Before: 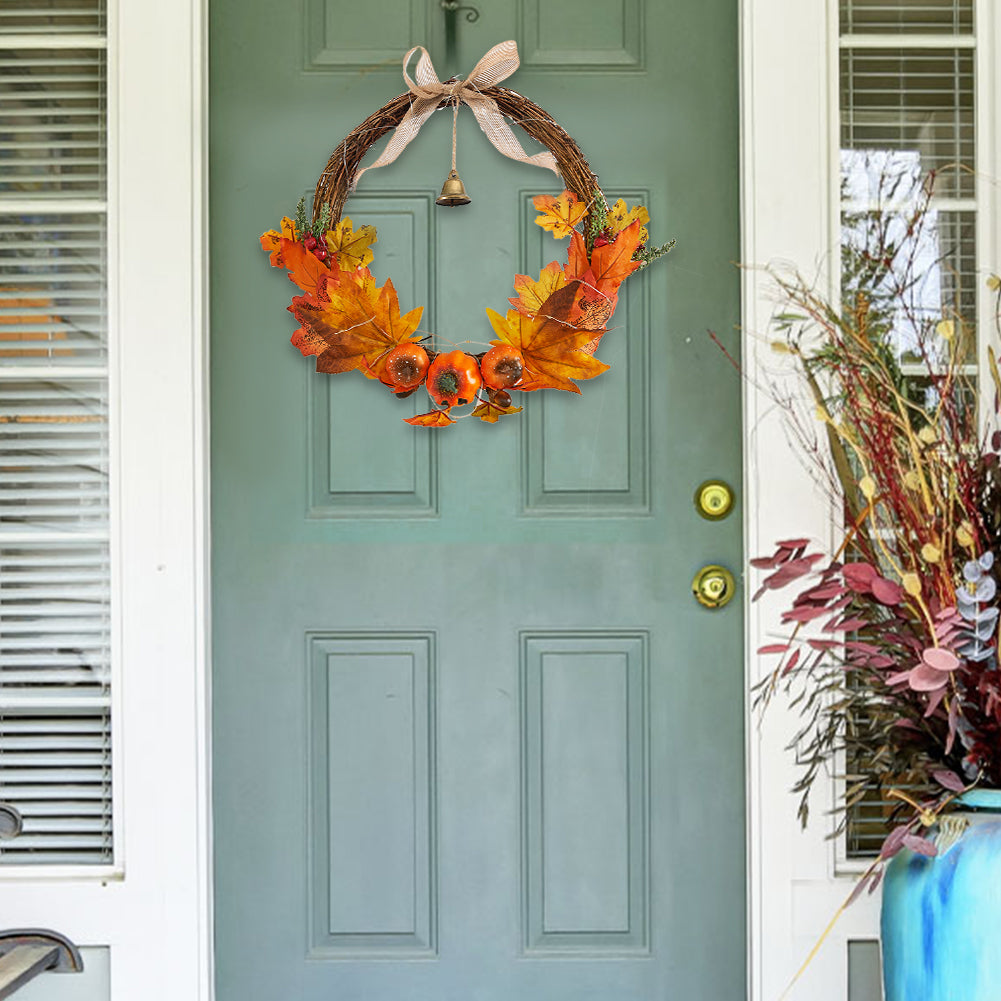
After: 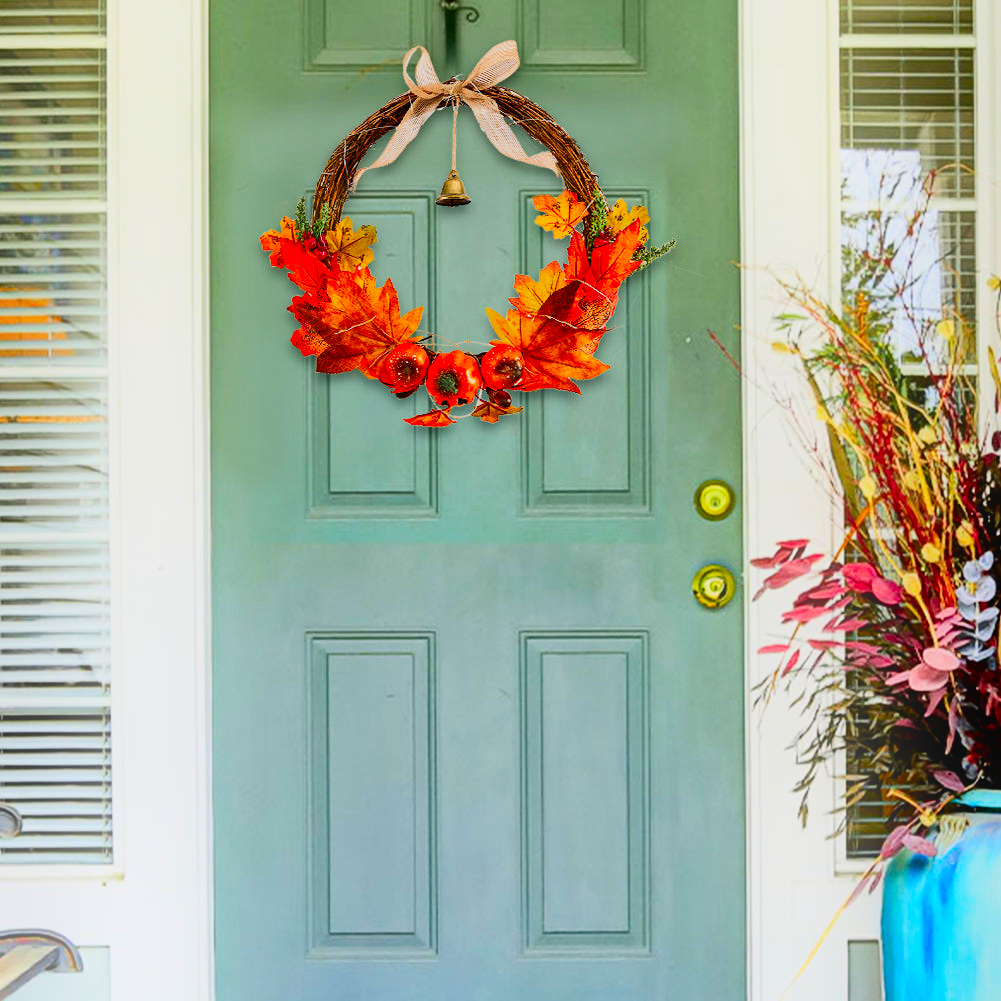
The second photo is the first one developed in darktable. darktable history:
contrast brightness saturation: contrast 0.26, brightness 0.02, saturation 0.87
shadows and highlights: shadows 35, highlights -35, soften with gaussian
filmic rgb: black relative exposure -6.82 EV, white relative exposure 5.89 EV, hardness 2.71
bloom: size 16%, threshold 98%, strength 20%
